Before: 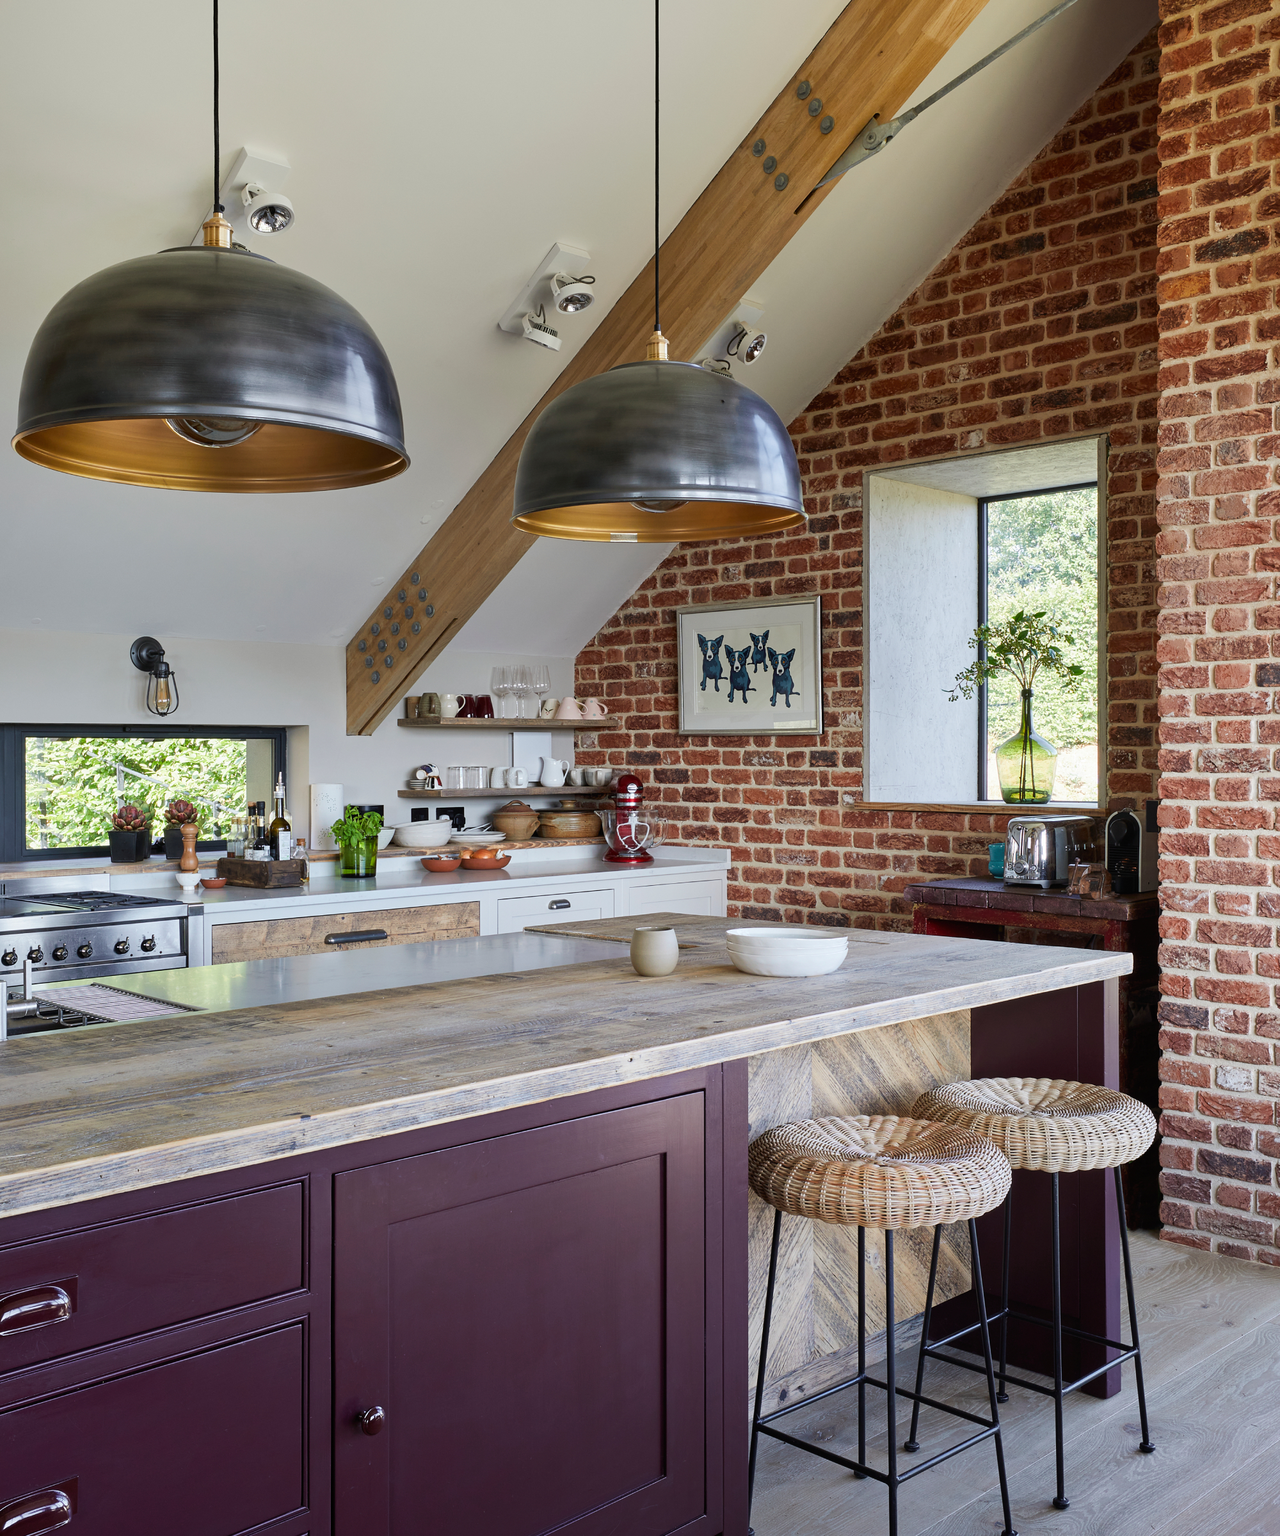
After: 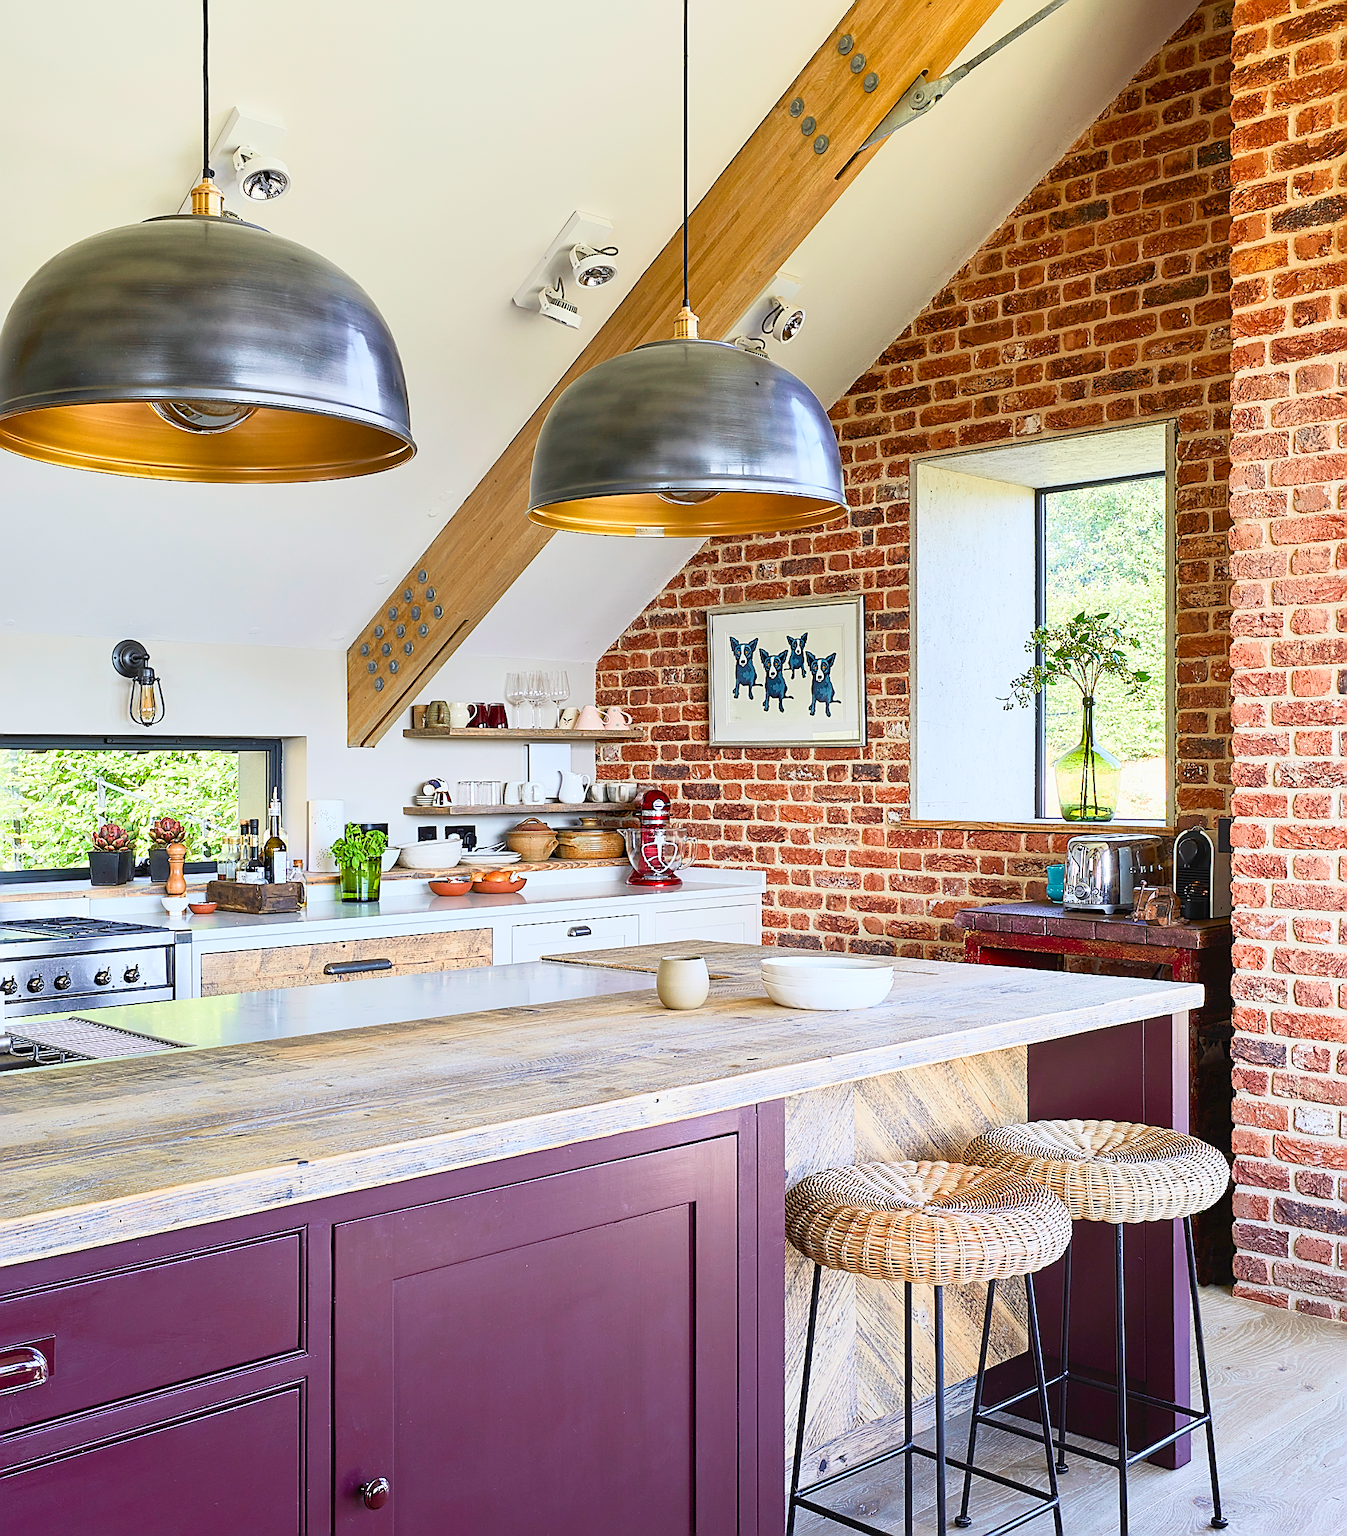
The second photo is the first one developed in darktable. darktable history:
color balance rgb: power › hue 62.78°, perceptual saturation grading › global saturation 15.595%, perceptual saturation grading › highlights -19.295%, perceptual saturation grading › shadows 19.171%, global vibrance 23.828%, contrast -25.597%
crop: left 2.178%, top 3.244%, right 1.114%, bottom 4.904%
exposure: exposure 0.609 EV, compensate exposure bias true, compensate highlight preservation false
sharpen: radius 1.72, amount 1.28
base curve: curves: ch0 [(0, 0) (0.005, 0.002) (0.193, 0.295) (0.399, 0.664) (0.75, 0.928) (1, 1)]
